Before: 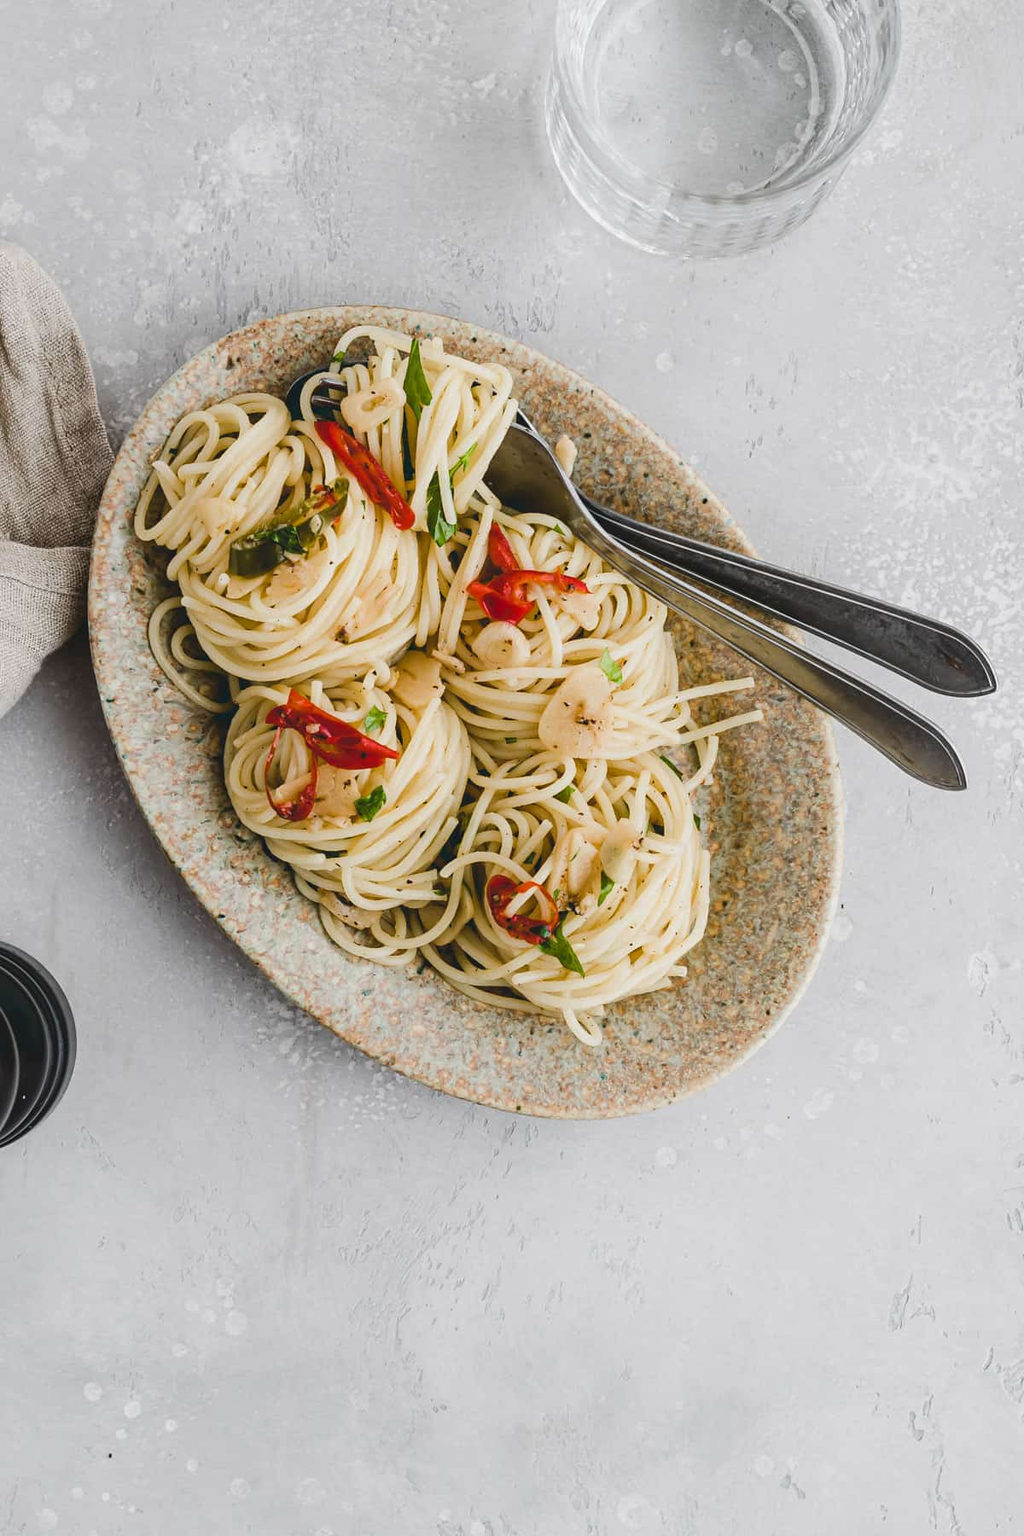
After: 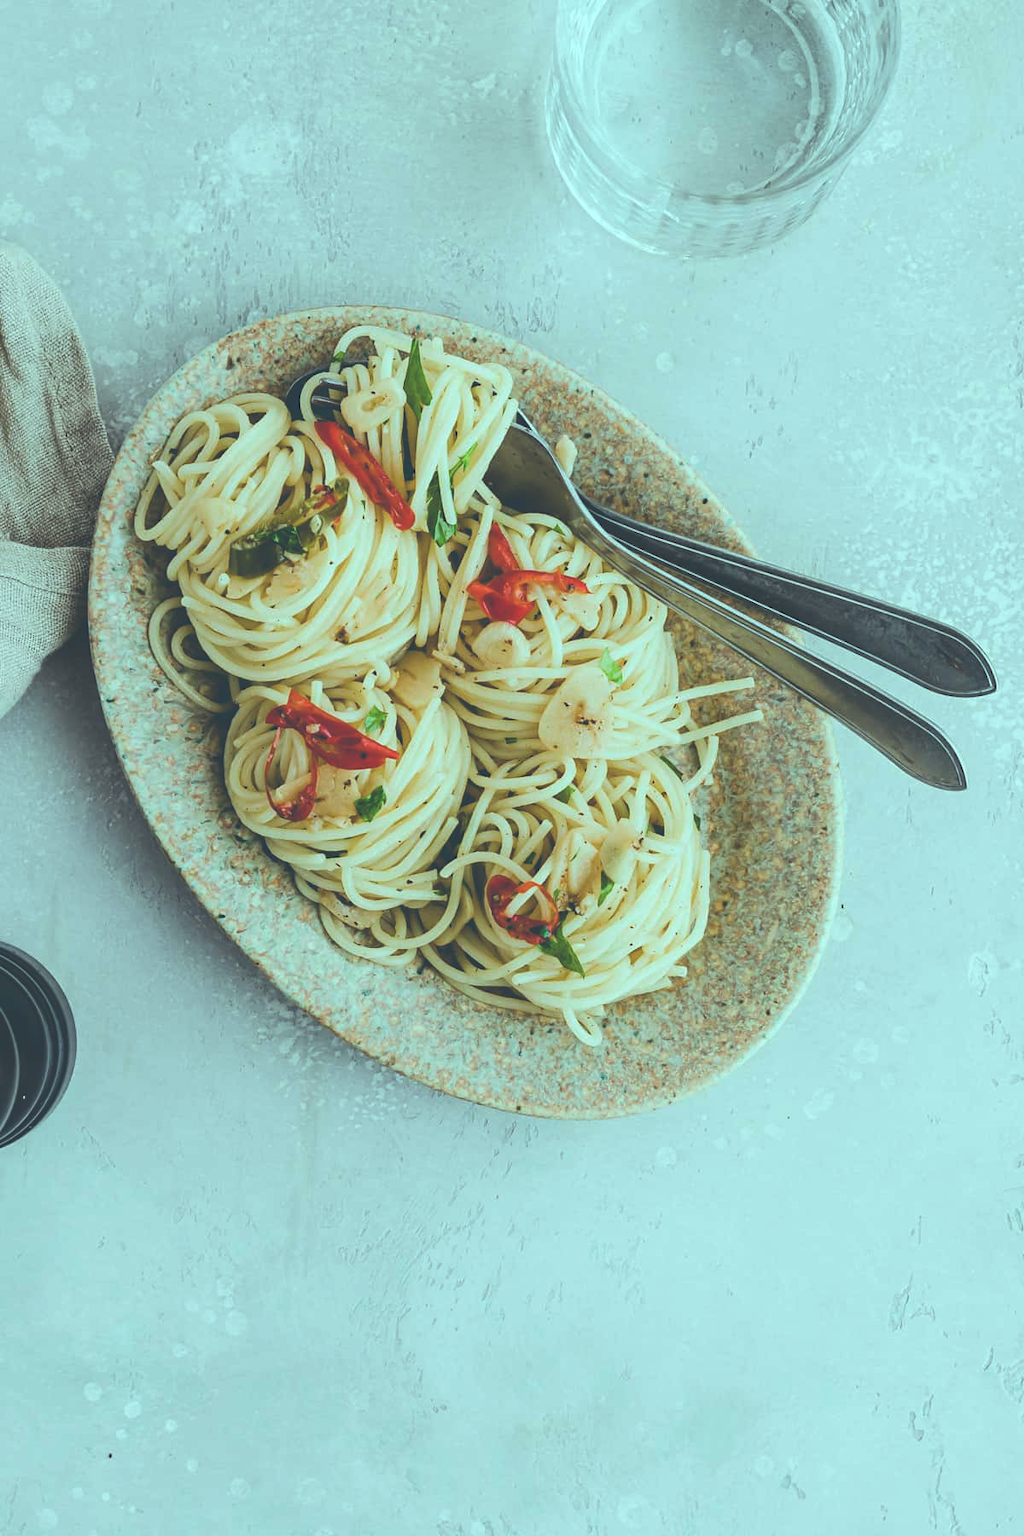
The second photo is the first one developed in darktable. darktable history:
color balance rgb: shadows lift › chroma 7.23%, shadows lift › hue 246.48°, highlights gain › chroma 5.38%, highlights gain › hue 196.93°, white fulcrum 1 EV
exposure: black level correction -0.03, compensate highlight preservation false
white balance: red 1.009, blue 0.985
